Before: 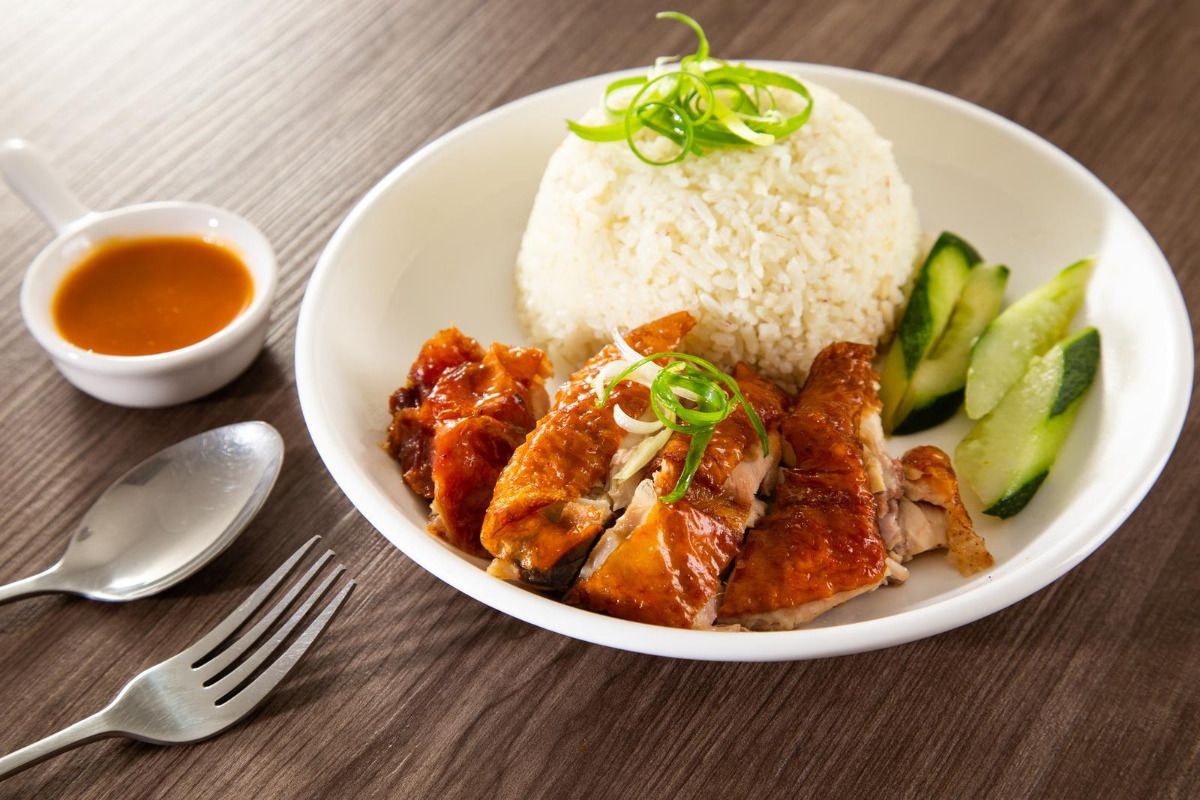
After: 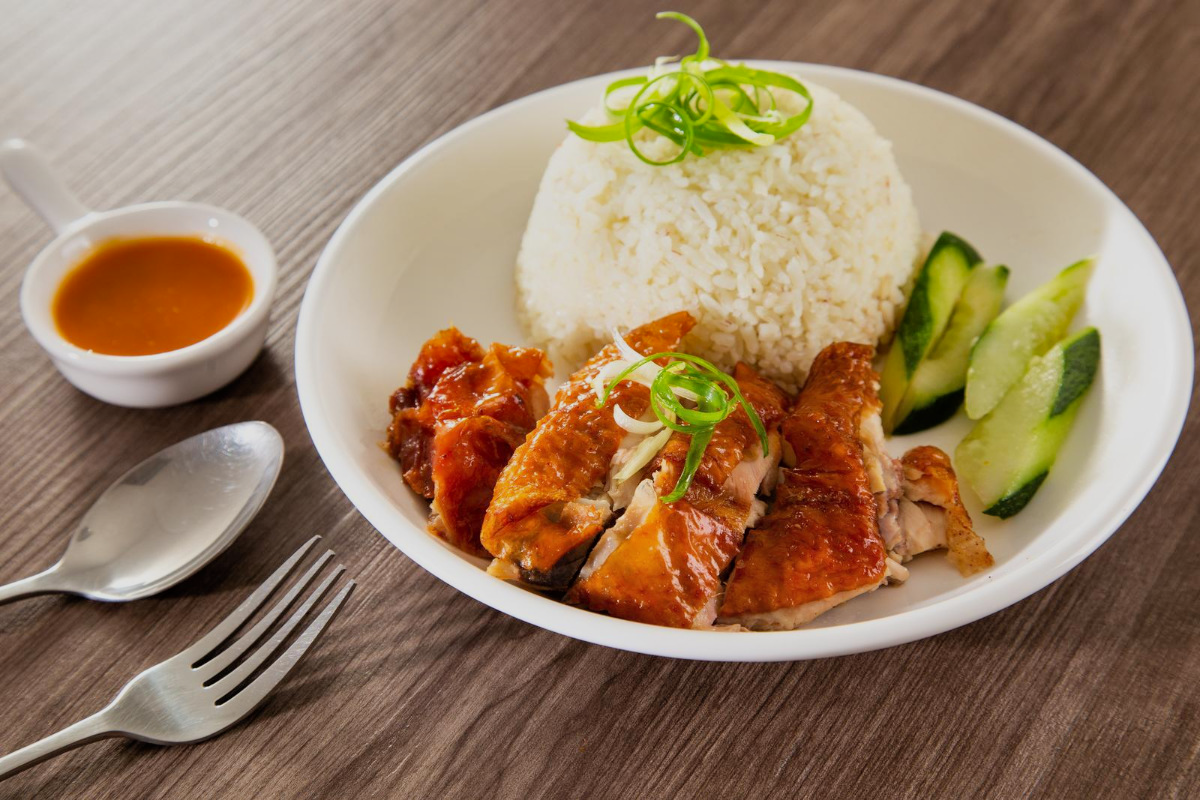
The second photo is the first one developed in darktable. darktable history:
filmic rgb: black relative exposure -15 EV, white relative exposure 3 EV, threshold 6 EV, target black luminance 0%, hardness 9.27, latitude 99%, contrast 0.912, shadows ↔ highlights balance 0.505%, add noise in highlights 0, color science v3 (2019), use custom middle-gray values true, iterations of high-quality reconstruction 0, contrast in highlights soft, enable highlight reconstruction true
shadows and highlights: shadows 60, soften with gaussian
